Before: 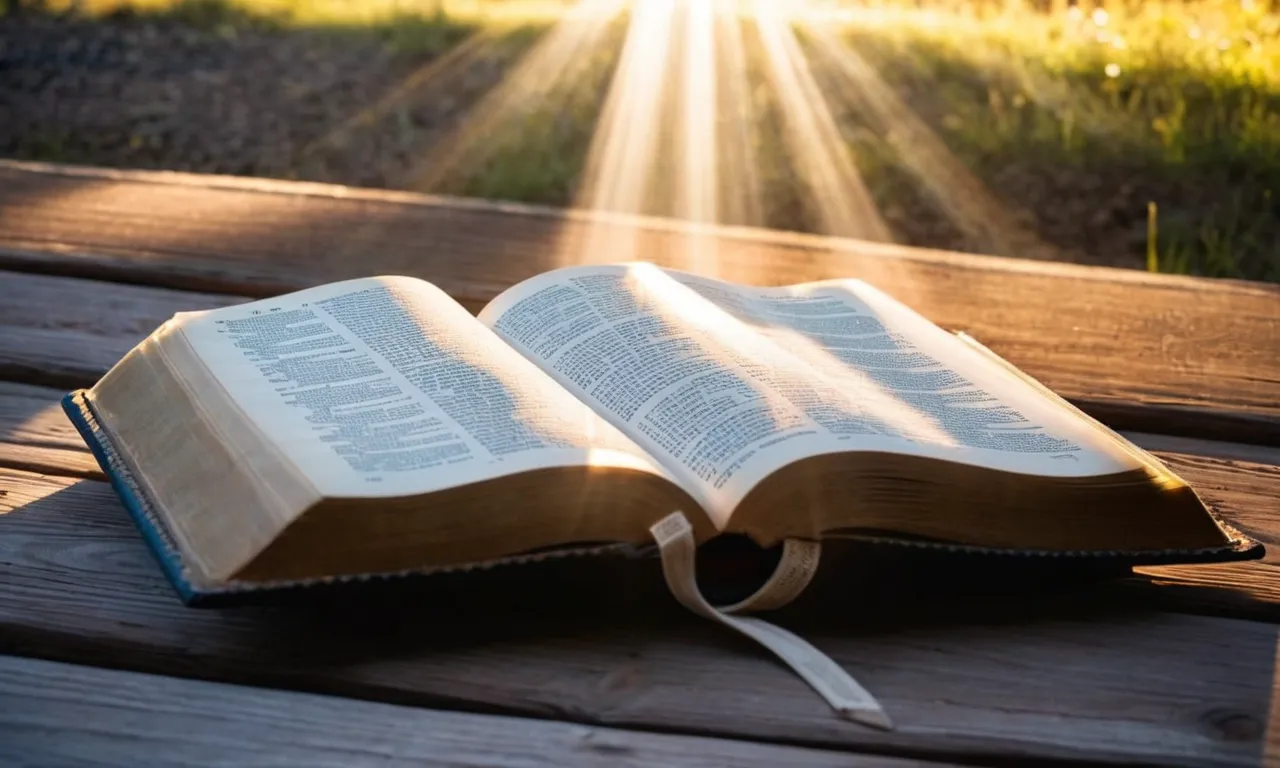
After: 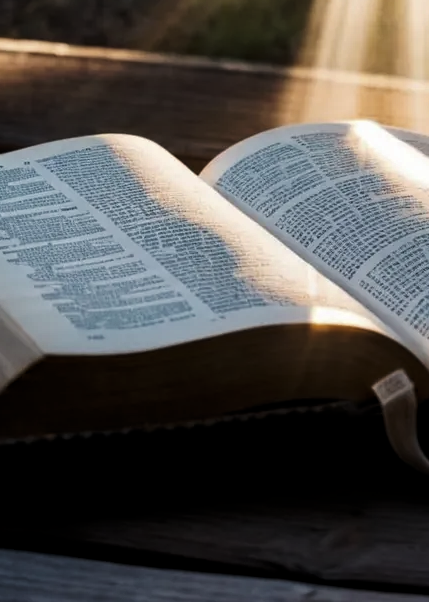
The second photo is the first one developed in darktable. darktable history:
levels: mode automatic, black 8.58%, gray 59.42%, levels [0, 0.445, 1]
crop and rotate: left 21.77%, top 18.528%, right 44.676%, bottom 2.997%
tone curve: curves: ch0 [(0, 0) (0.003, 0.013) (0.011, 0.016) (0.025, 0.023) (0.044, 0.036) (0.069, 0.051) (0.1, 0.076) (0.136, 0.107) (0.177, 0.145) (0.224, 0.186) (0.277, 0.246) (0.335, 0.311) (0.399, 0.378) (0.468, 0.462) (0.543, 0.548) (0.623, 0.636) (0.709, 0.728) (0.801, 0.816) (0.898, 0.9) (1, 1)], preserve colors none
haze removal: compatibility mode true, adaptive false
